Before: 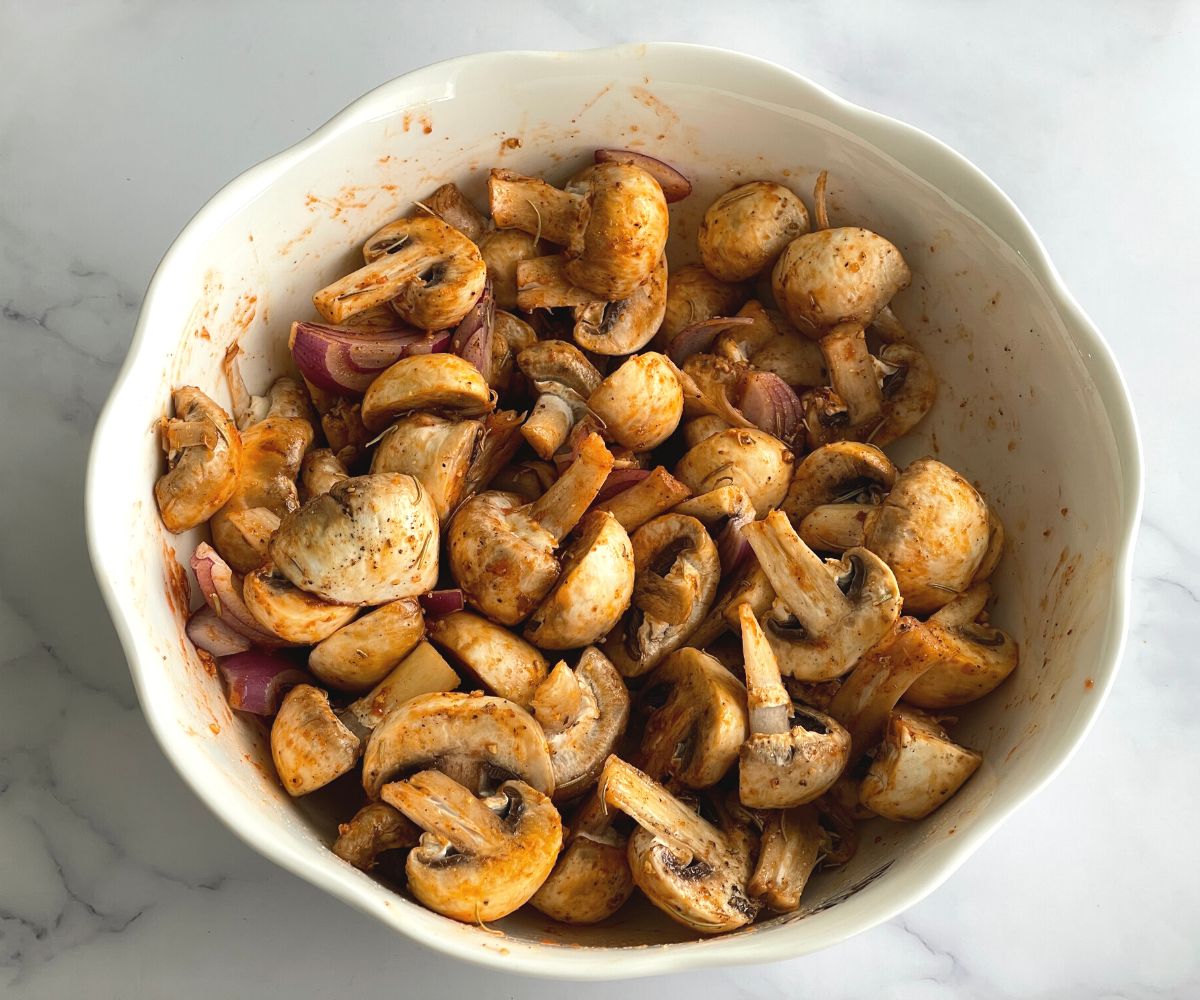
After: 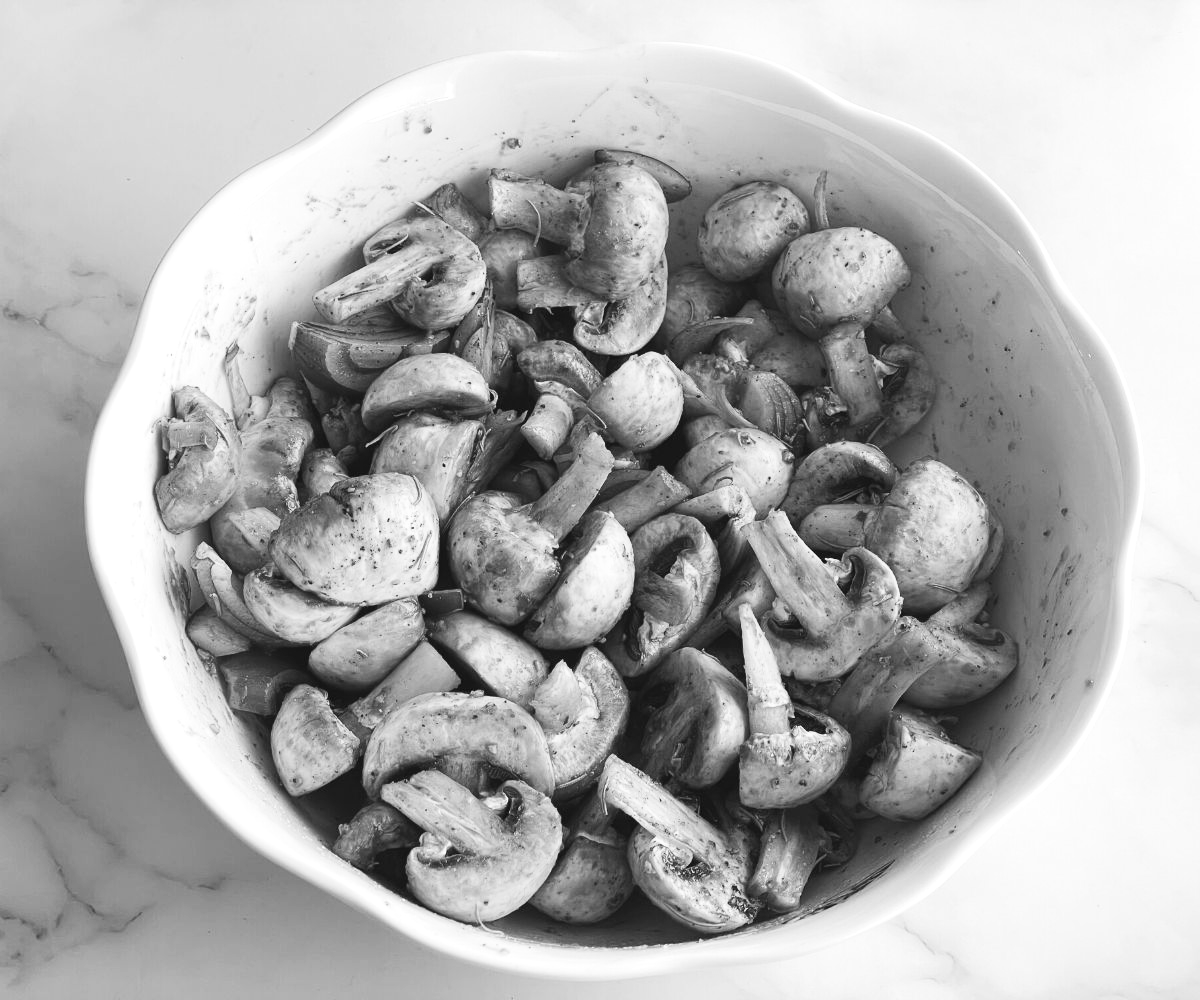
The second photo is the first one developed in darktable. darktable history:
exposure: black level correction -0.001, exposure 0.08 EV, compensate highlight preservation false
monochrome: on, module defaults
contrast brightness saturation: contrast 0.2, brightness 0.16, saturation 0.22
